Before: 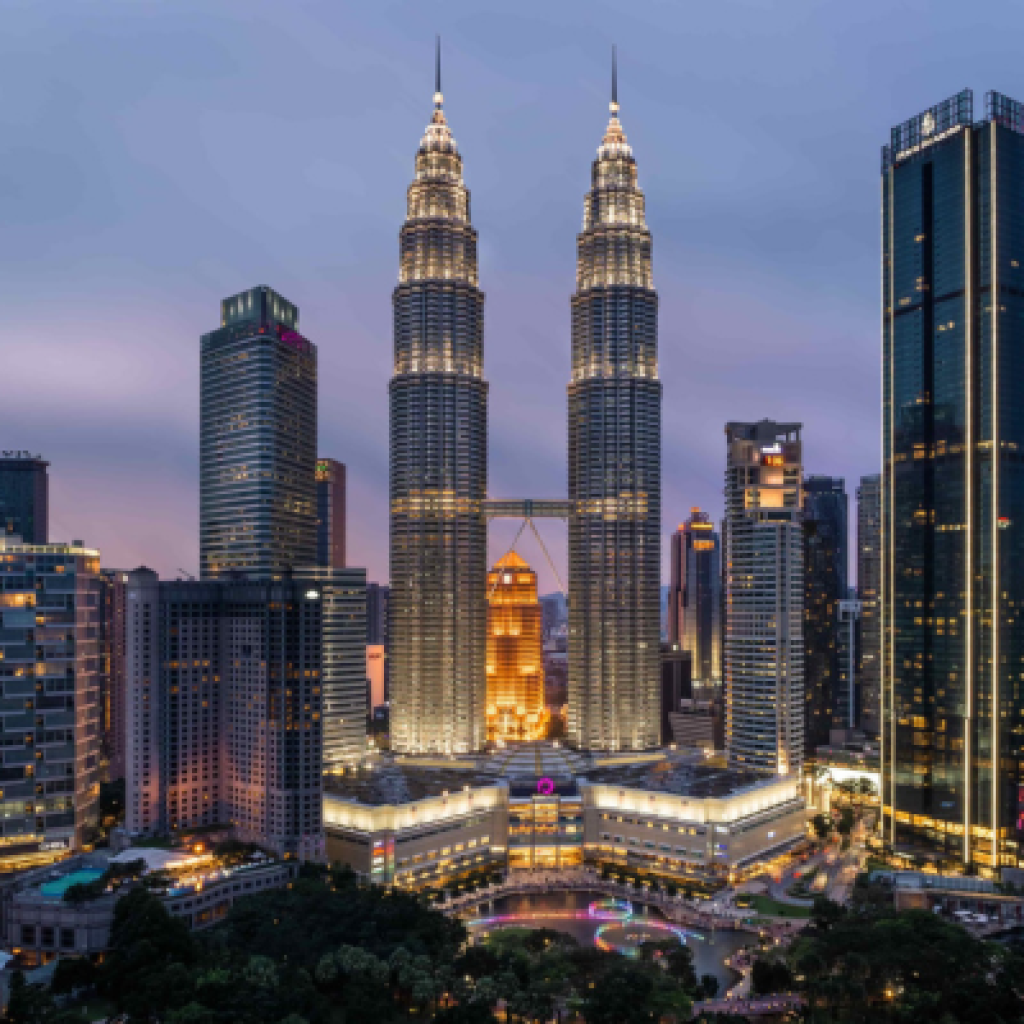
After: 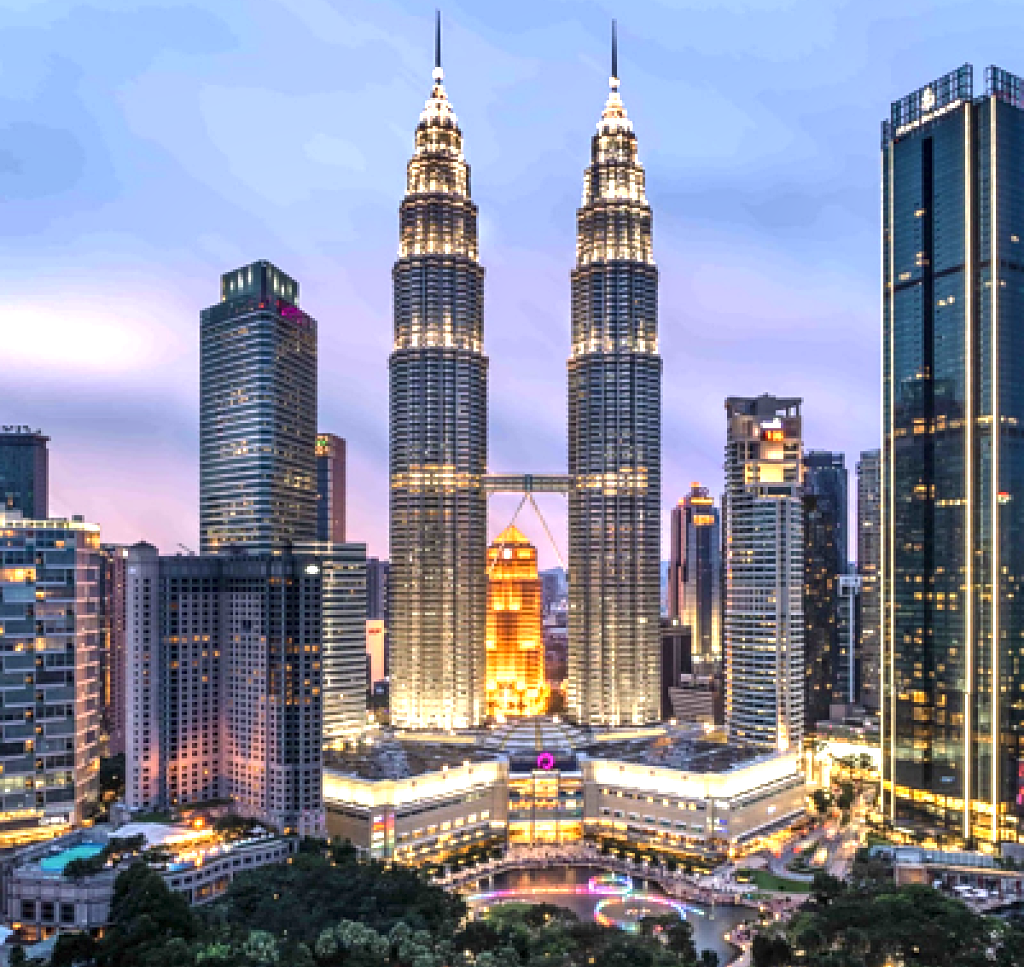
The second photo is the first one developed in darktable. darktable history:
shadows and highlights: soften with gaussian
crop and rotate: top 2.455%, bottom 3.075%
exposure: black level correction 0, exposure 1.2 EV, compensate highlight preservation false
local contrast: on, module defaults
sharpen: on, module defaults
